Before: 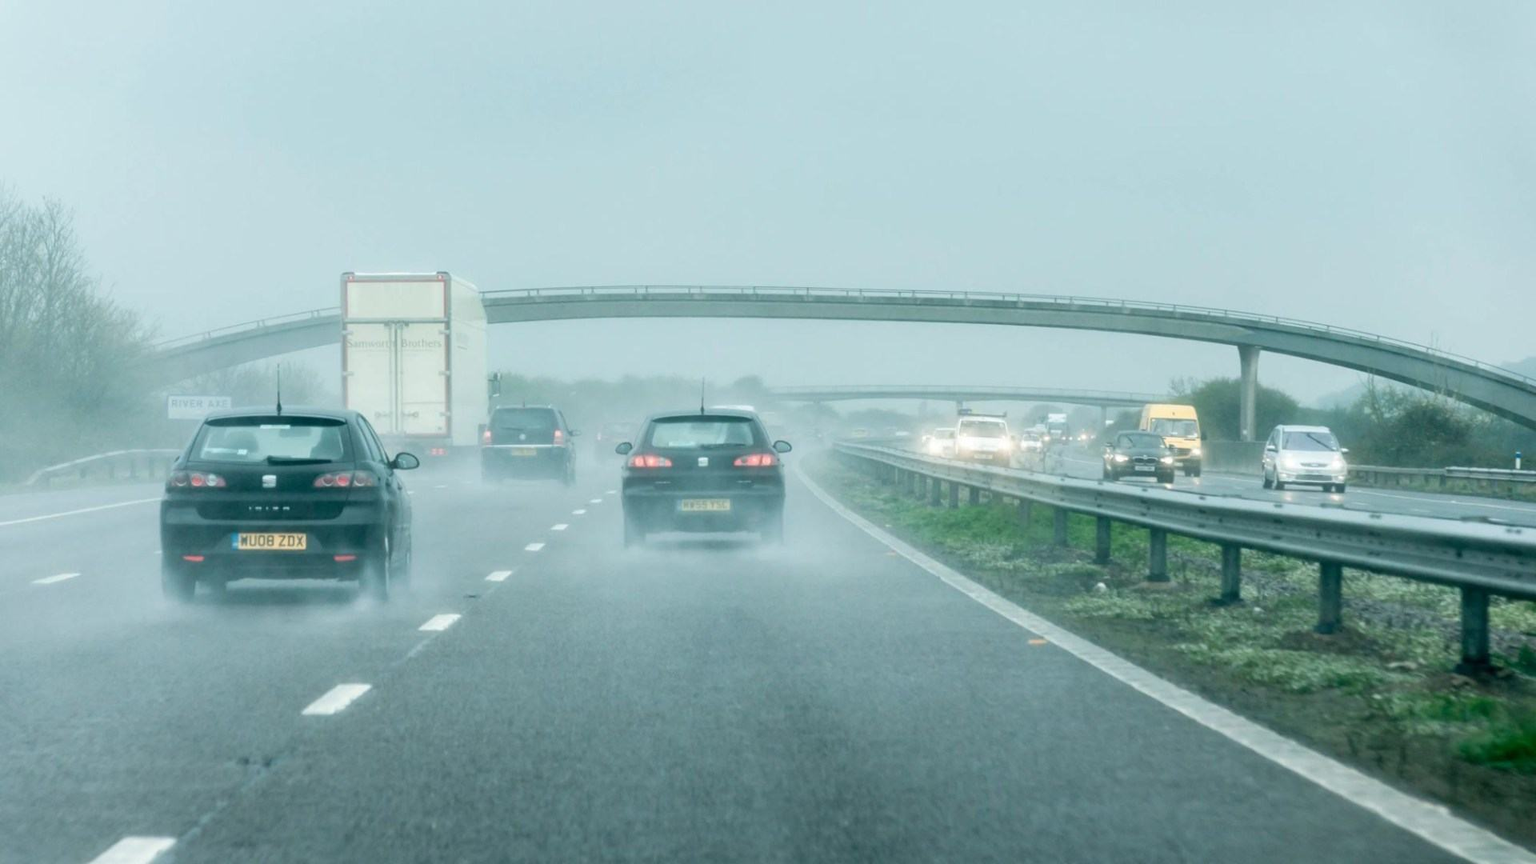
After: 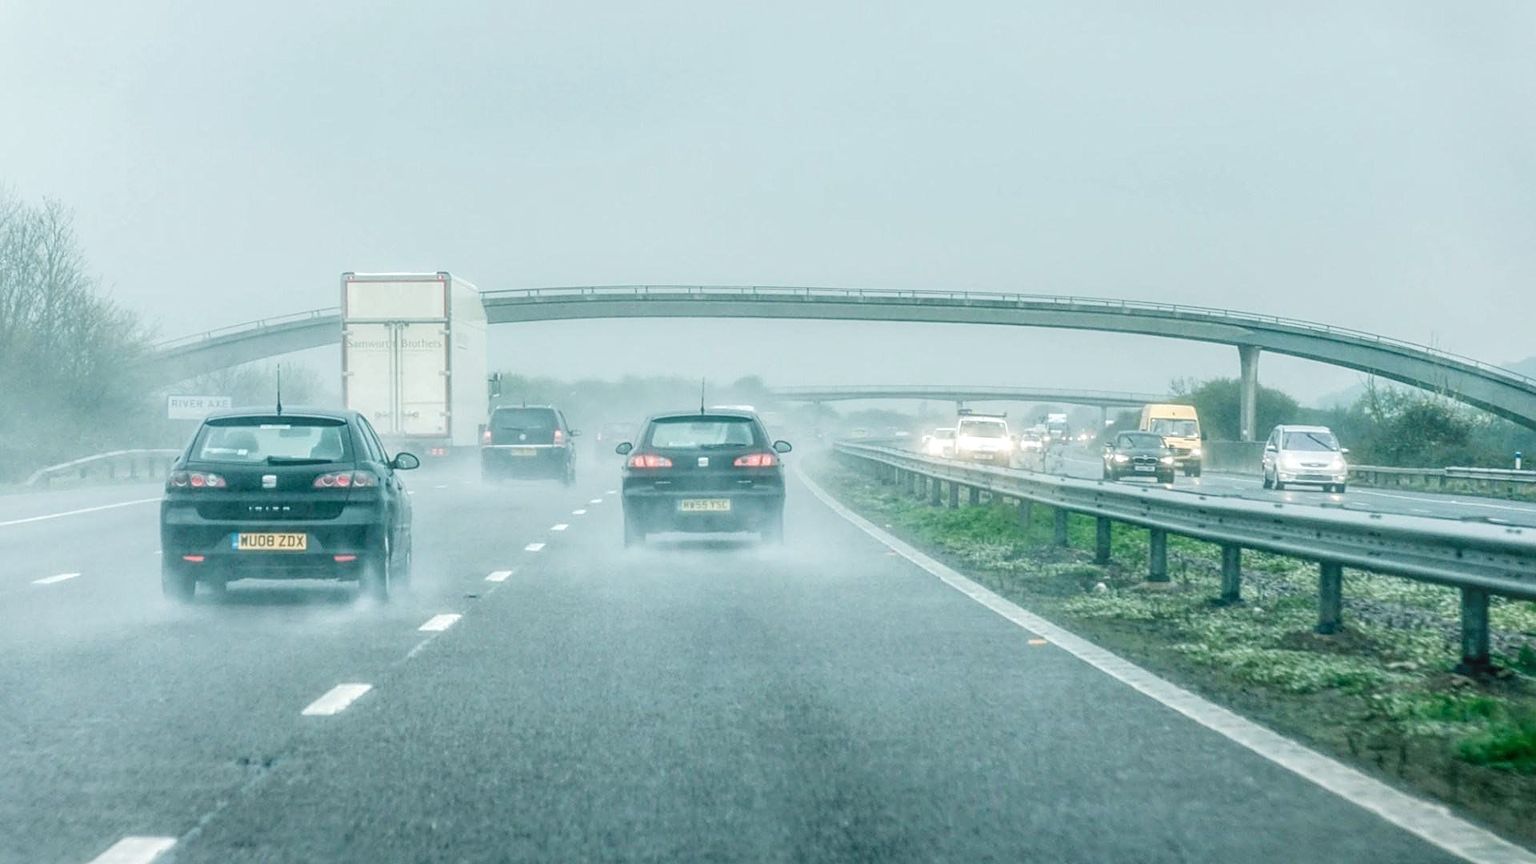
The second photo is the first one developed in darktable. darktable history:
local contrast: highlights 66%, shadows 33%, detail 167%, midtone range 0.2
sharpen: on, module defaults
tone curve: curves: ch0 [(0, 0) (0.071, 0.058) (0.266, 0.268) (0.498, 0.542) (0.766, 0.807) (1, 0.983)]; ch1 [(0, 0) (0.346, 0.307) (0.408, 0.387) (0.463, 0.465) (0.482, 0.493) (0.502, 0.499) (0.517, 0.502) (0.55, 0.548) (0.597, 0.61) (0.651, 0.698) (1, 1)]; ch2 [(0, 0) (0.346, 0.34) (0.434, 0.46) (0.485, 0.494) (0.5, 0.498) (0.517, 0.506) (0.526, 0.539) (0.583, 0.603) (0.625, 0.659) (1, 1)], preserve colors none
